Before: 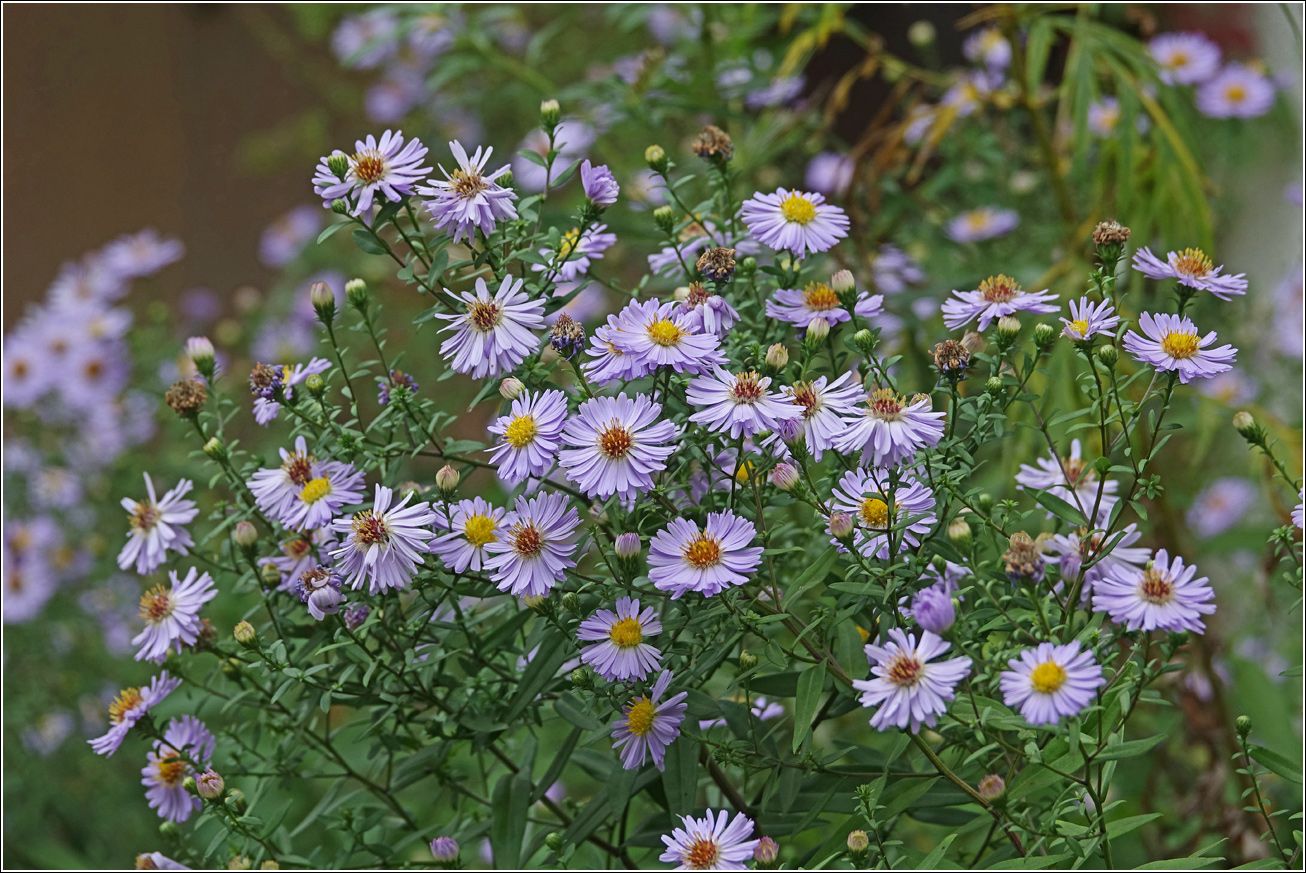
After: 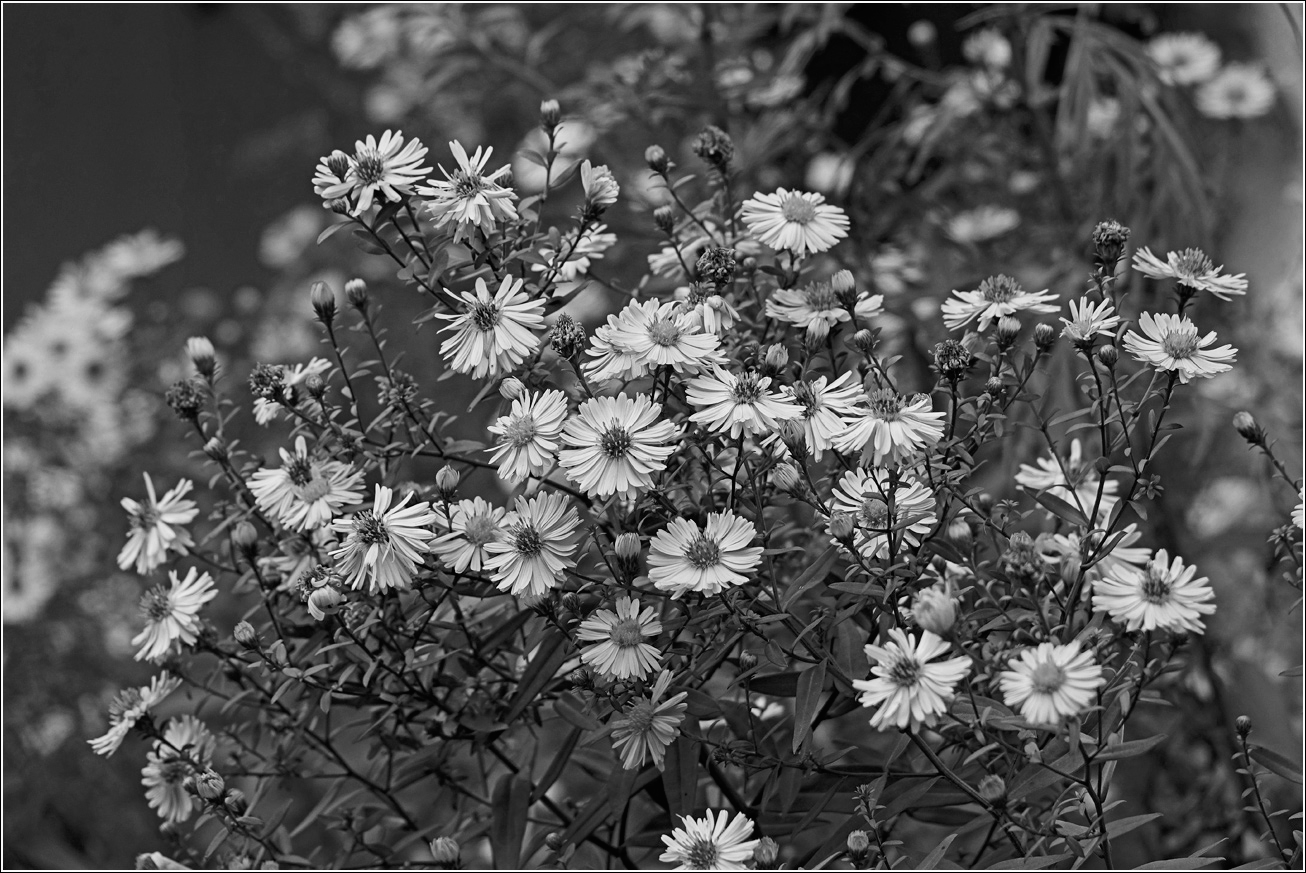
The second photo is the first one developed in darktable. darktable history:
tone curve: curves: ch0 [(0, 0) (0.118, 0.034) (0.182, 0.124) (0.265, 0.214) (0.504, 0.508) (0.783, 0.825) (1, 1)], color space Lab, linked channels, preserve colors none
color calibration "t3mujinpack channel mixer": output gray [0.22, 0.42, 0.37, 0], gray › normalize channels true, illuminant same as pipeline (D50), adaptation XYZ, x 0.346, y 0.359, gamut compression 0
